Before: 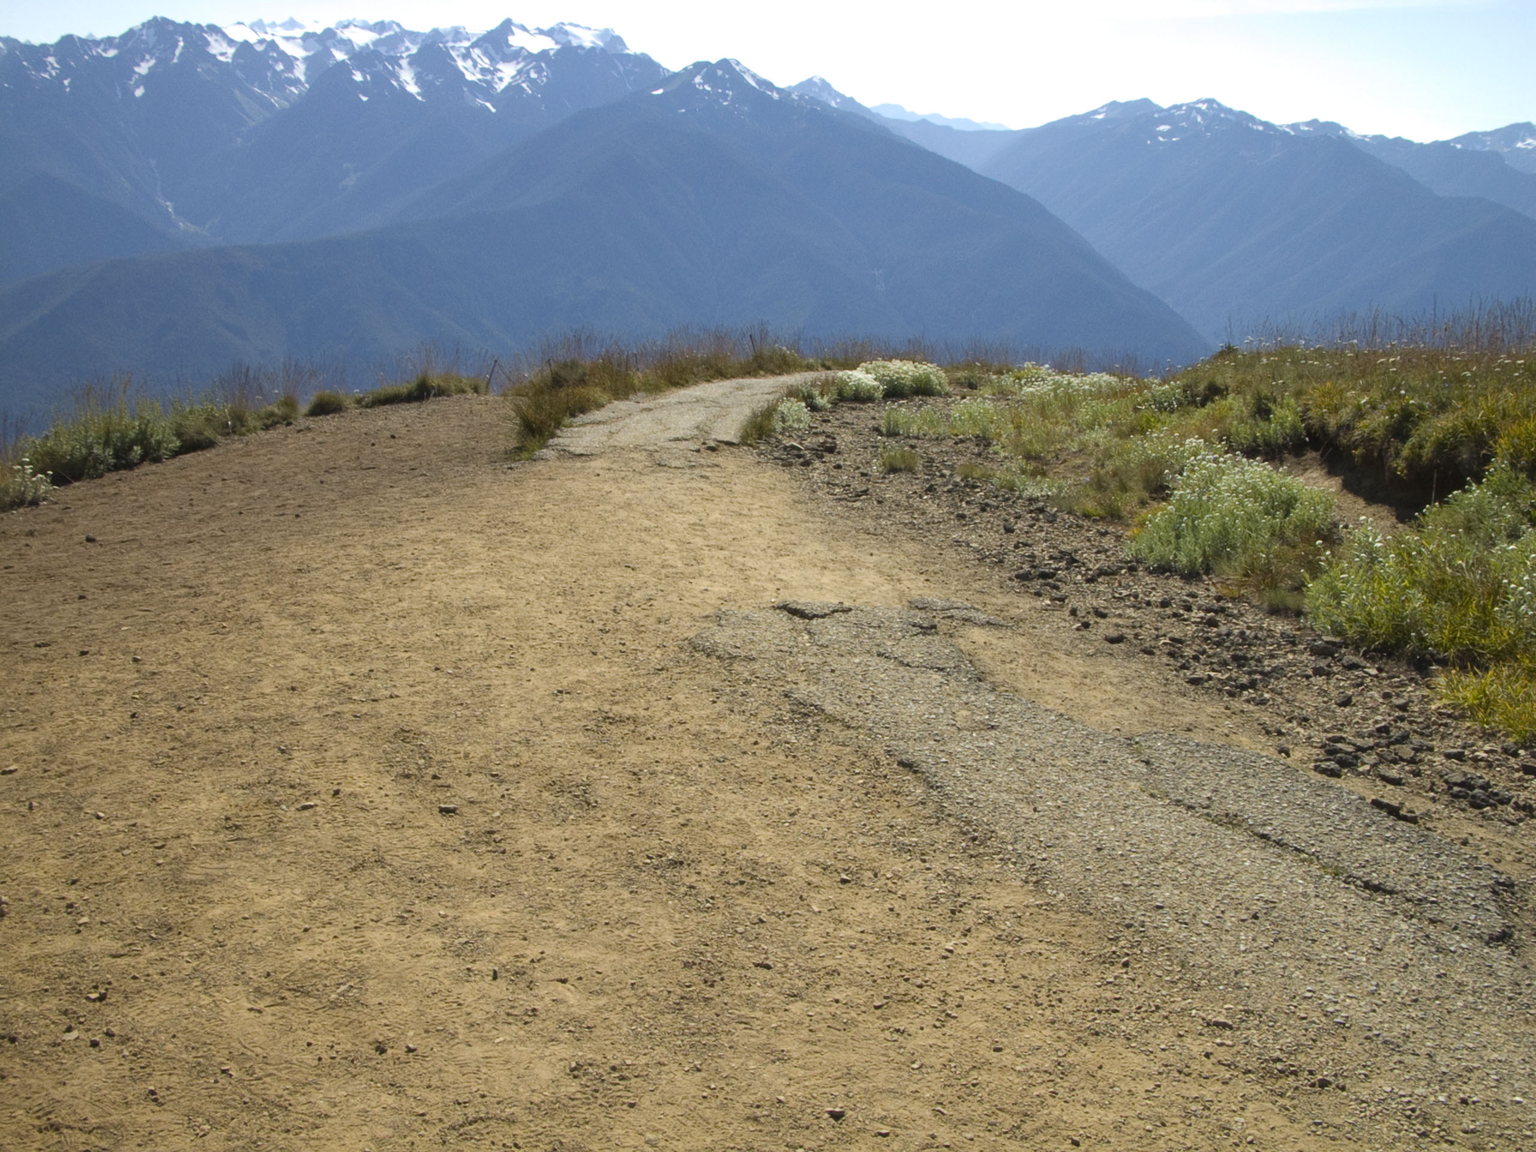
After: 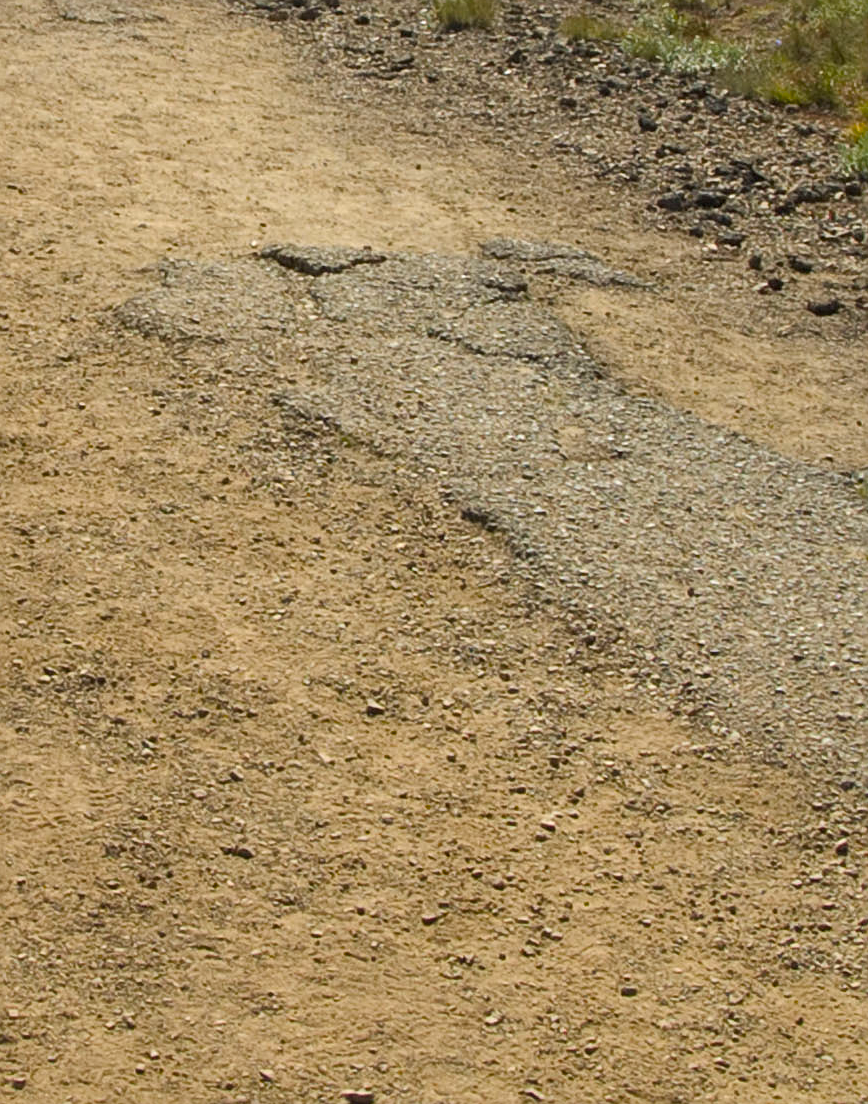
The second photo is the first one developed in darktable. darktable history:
color balance rgb: perceptual saturation grading › global saturation 0.531%, perceptual saturation grading › mid-tones 11.78%, global vibrance 10.652%, saturation formula JzAzBz (2021)
sharpen: on, module defaults
crop: left 40.419%, top 39.479%, right 25.673%, bottom 2.986%
